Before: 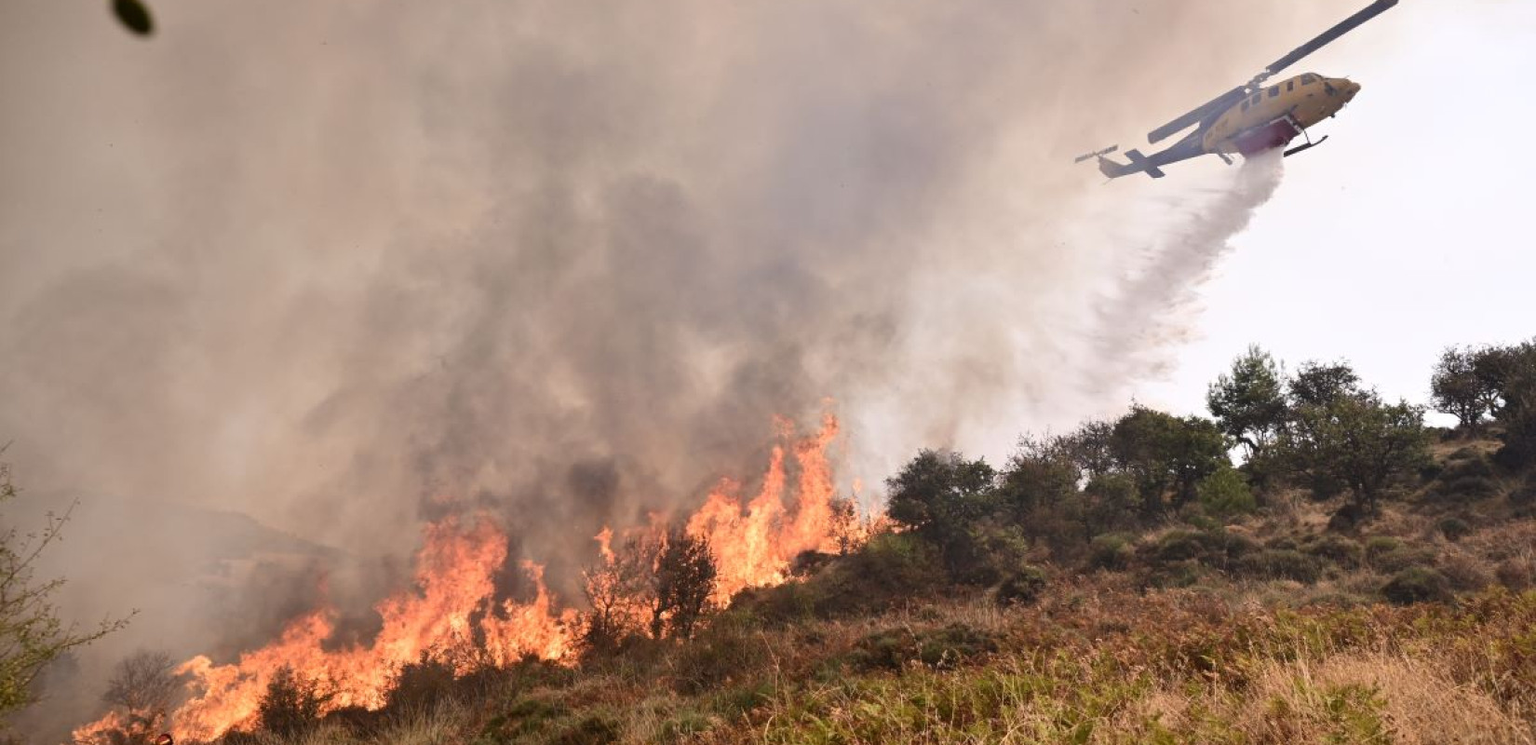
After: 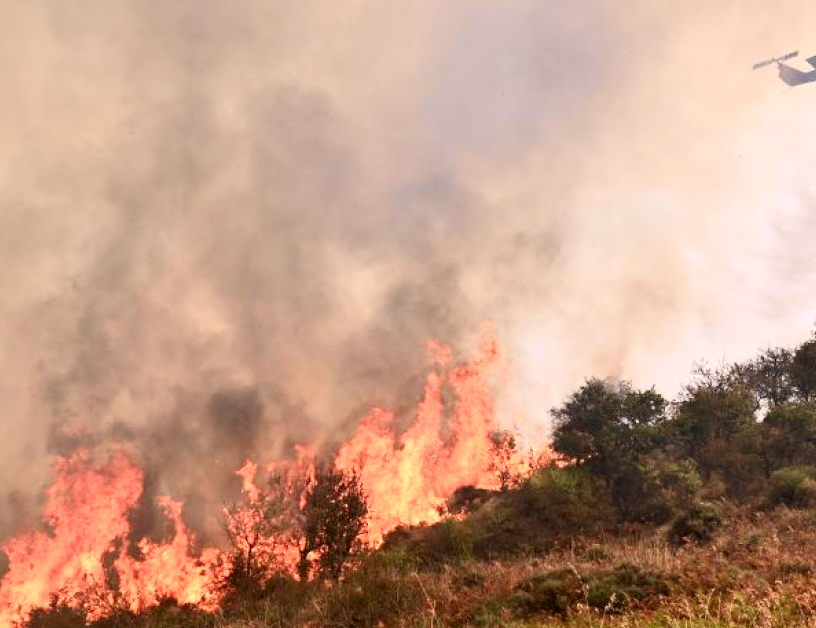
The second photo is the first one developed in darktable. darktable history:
tone curve: curves: ch0 [(0, 0.013) (0.054, 0.018) (0.205, 0.191) (0.289, 0.292) (0.39, 0.424) (0.493, 0.551) (0.647, 0.752) (0.796, 0.887) (1, 0.998)]; ch1 [(0, 0) (0.371, 0.339) (0.477, 0.452) (0.494, 0.495) (0.501, 0.501) (0.51, 0.516) (0.54, 0.557) (0.572, 0.605) (0.625, 0.687) (0.774, 0.841) (1, 1)]; ch2 [(0, 0) (0.32, 0.281) (0.403, 0.399) (0.441, 0.428) (0.47, 0.469) (0.498, 0.496) (0.524, 0.543) (0.551, 0.579) (0.633, 0.665) (0.7, 0.711) (1, 1)], color space Lab, independent channels, preserve colors none
crop and rotate: angle 0.02°, left 24.353%, top 13.219%, right 26.156%, bottom 8.224%
